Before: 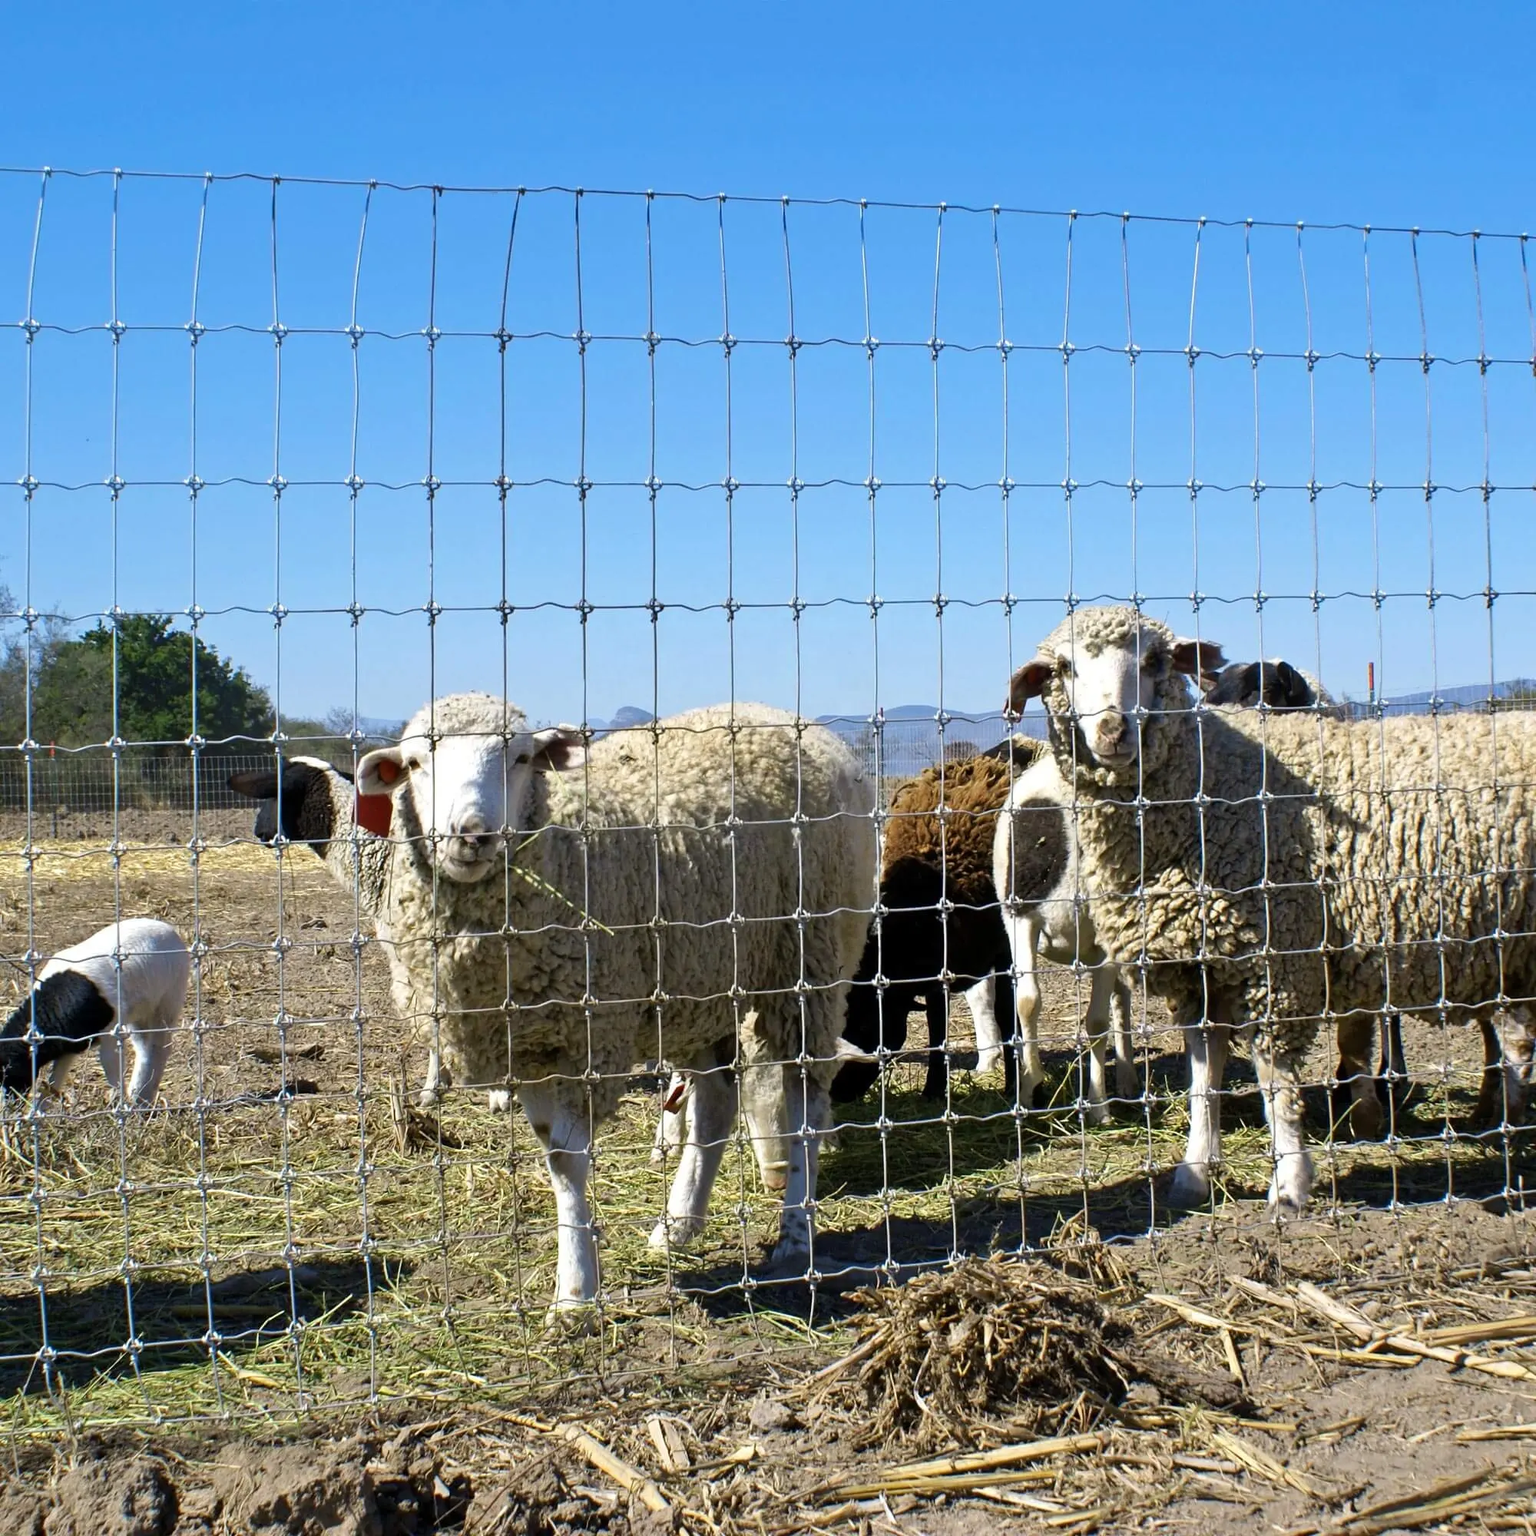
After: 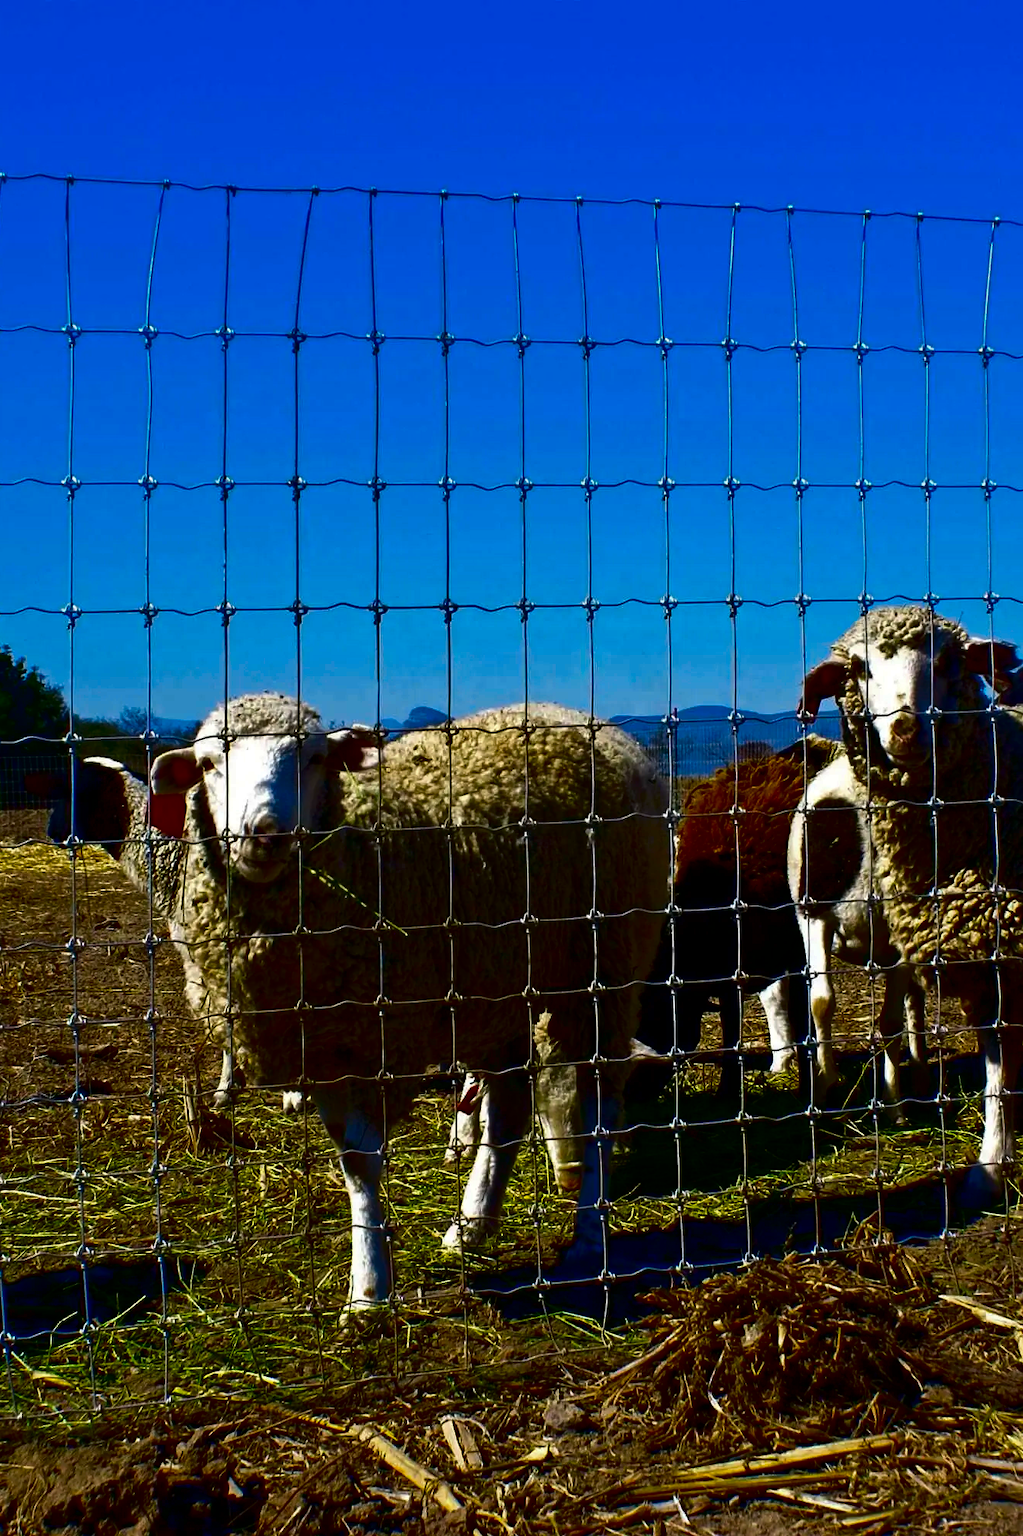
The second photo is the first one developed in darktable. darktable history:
crop and rotate: left 13.462%, right 19.921%
contrast brightness saturation: brightness -0.987, saturation 0.988
